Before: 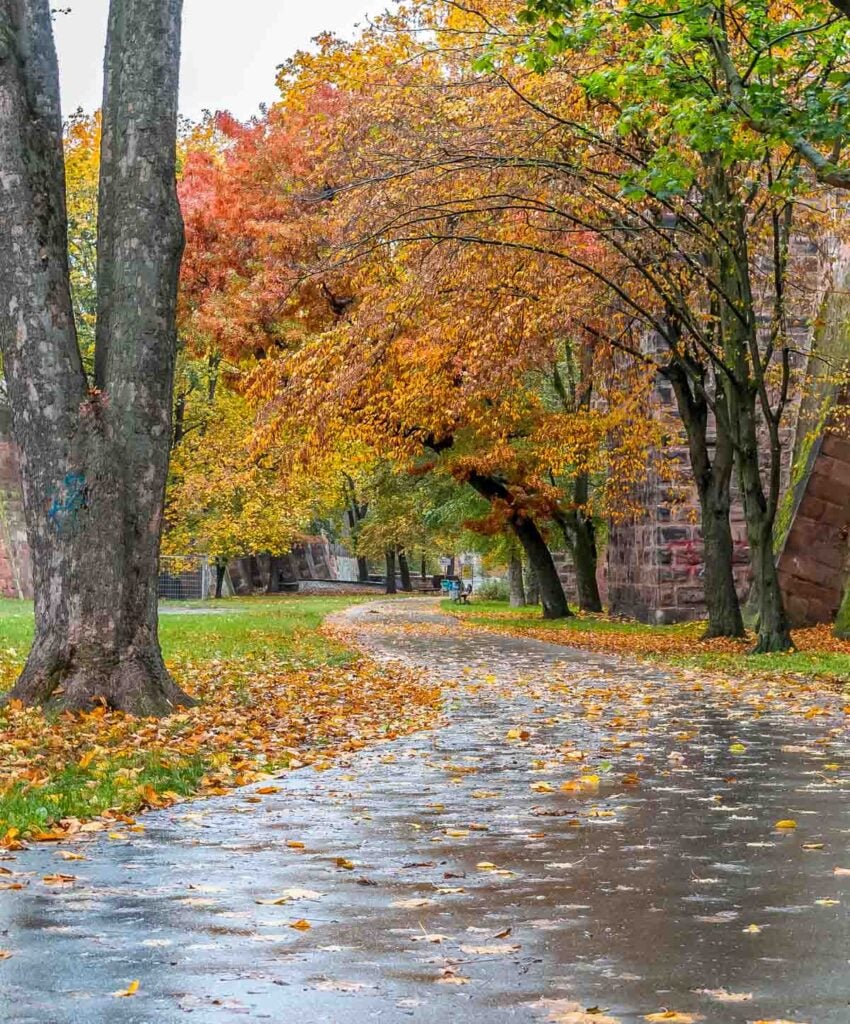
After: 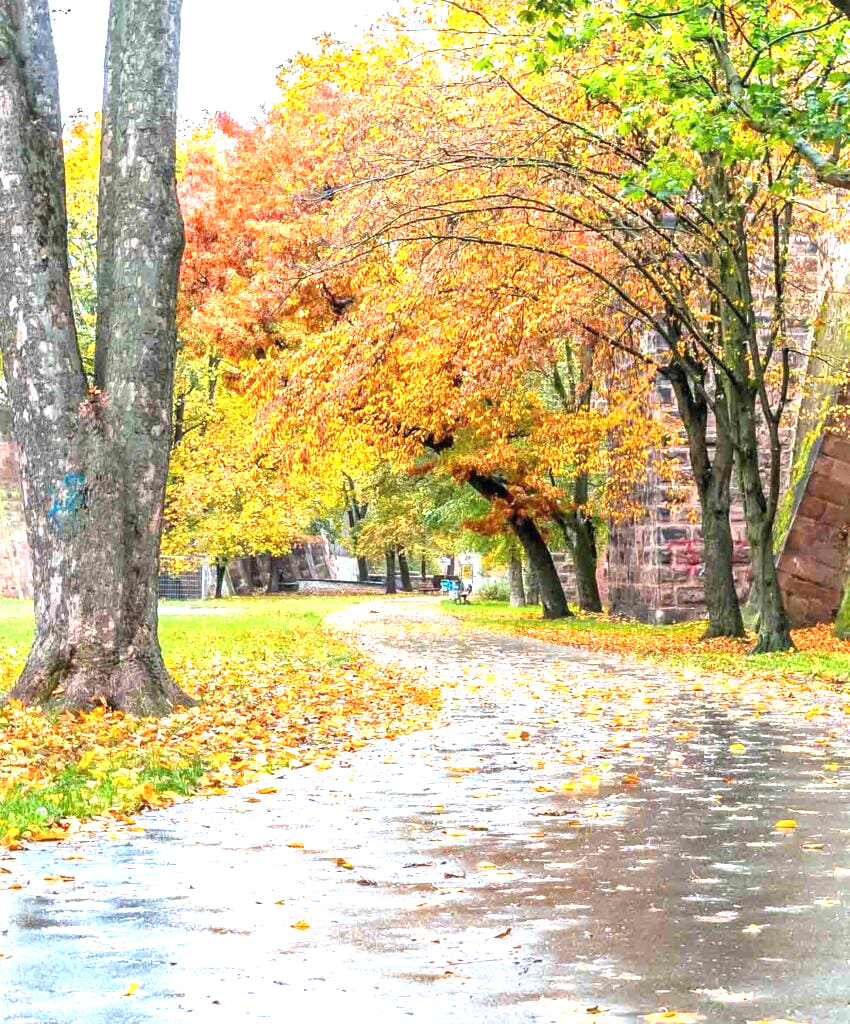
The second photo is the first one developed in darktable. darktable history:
exposure: black level correction 0, exposure 1.519 EV, compensate highlight preservation false
